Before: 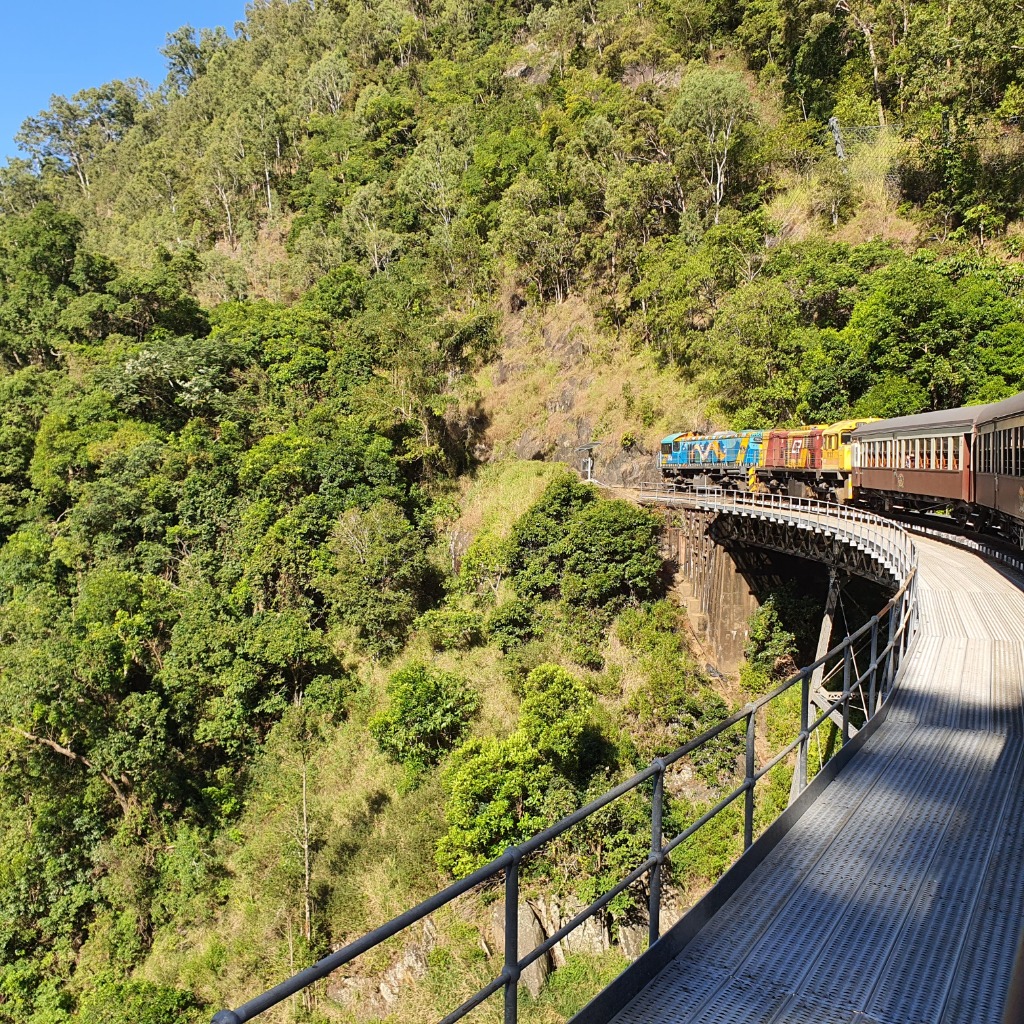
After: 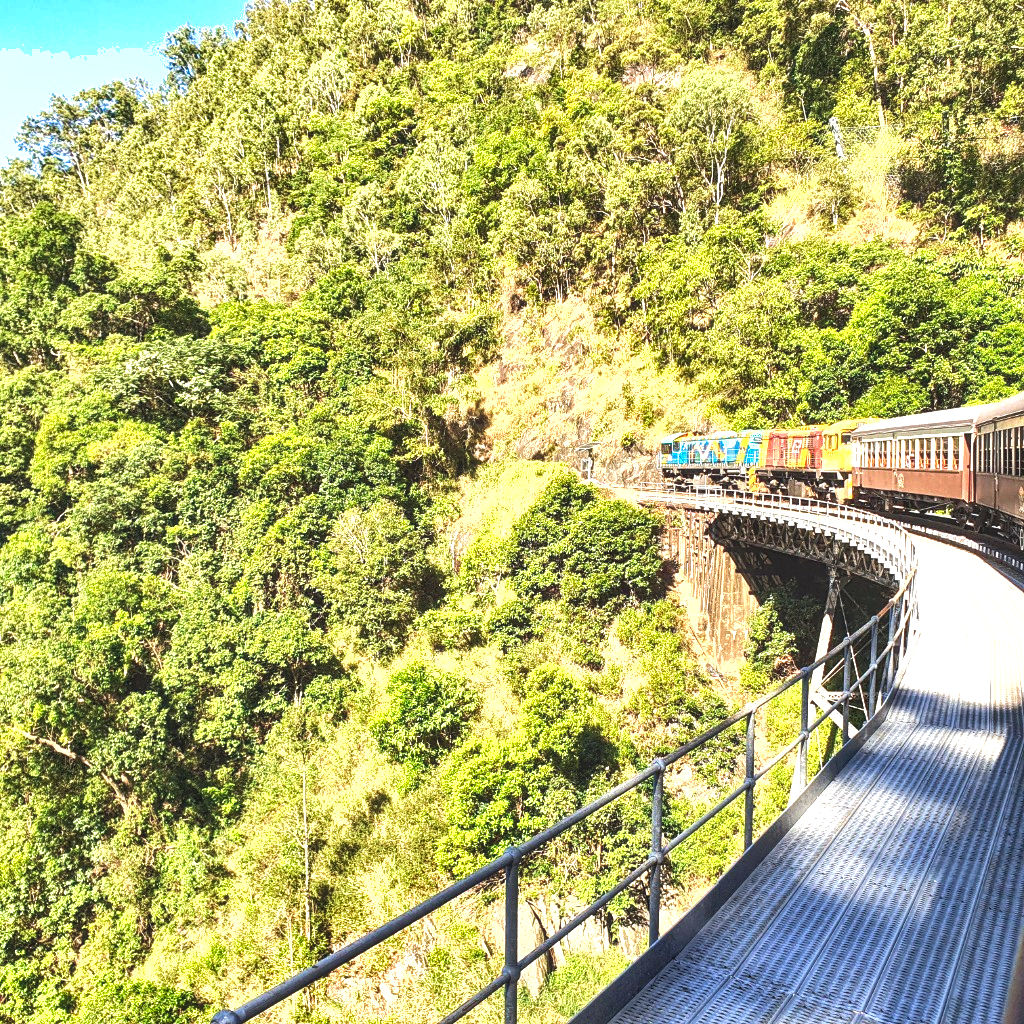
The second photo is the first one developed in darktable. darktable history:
velvia: on, module defaults
exposure: black level correction 0, exposure 0.7 EV, compensate exposure bias true, compensate highlight preservation false
local contrast: highlights 74%, shadows 55%, detail 176%, midtone range 0.207
shadows and highlights: shadows 53, soften with gaussian
tone equalizer: -8 EV 0.001 EV, -7 EV -0.002 EV, -6 EV 0.002 EV, -5 EV -0.03 EV, -4 EV -0.116 EV, -3 EV -0.169 EV, -2 EV 0.24 EV, -1 EV 0.702 EV, +0 EV 0.493 EV
